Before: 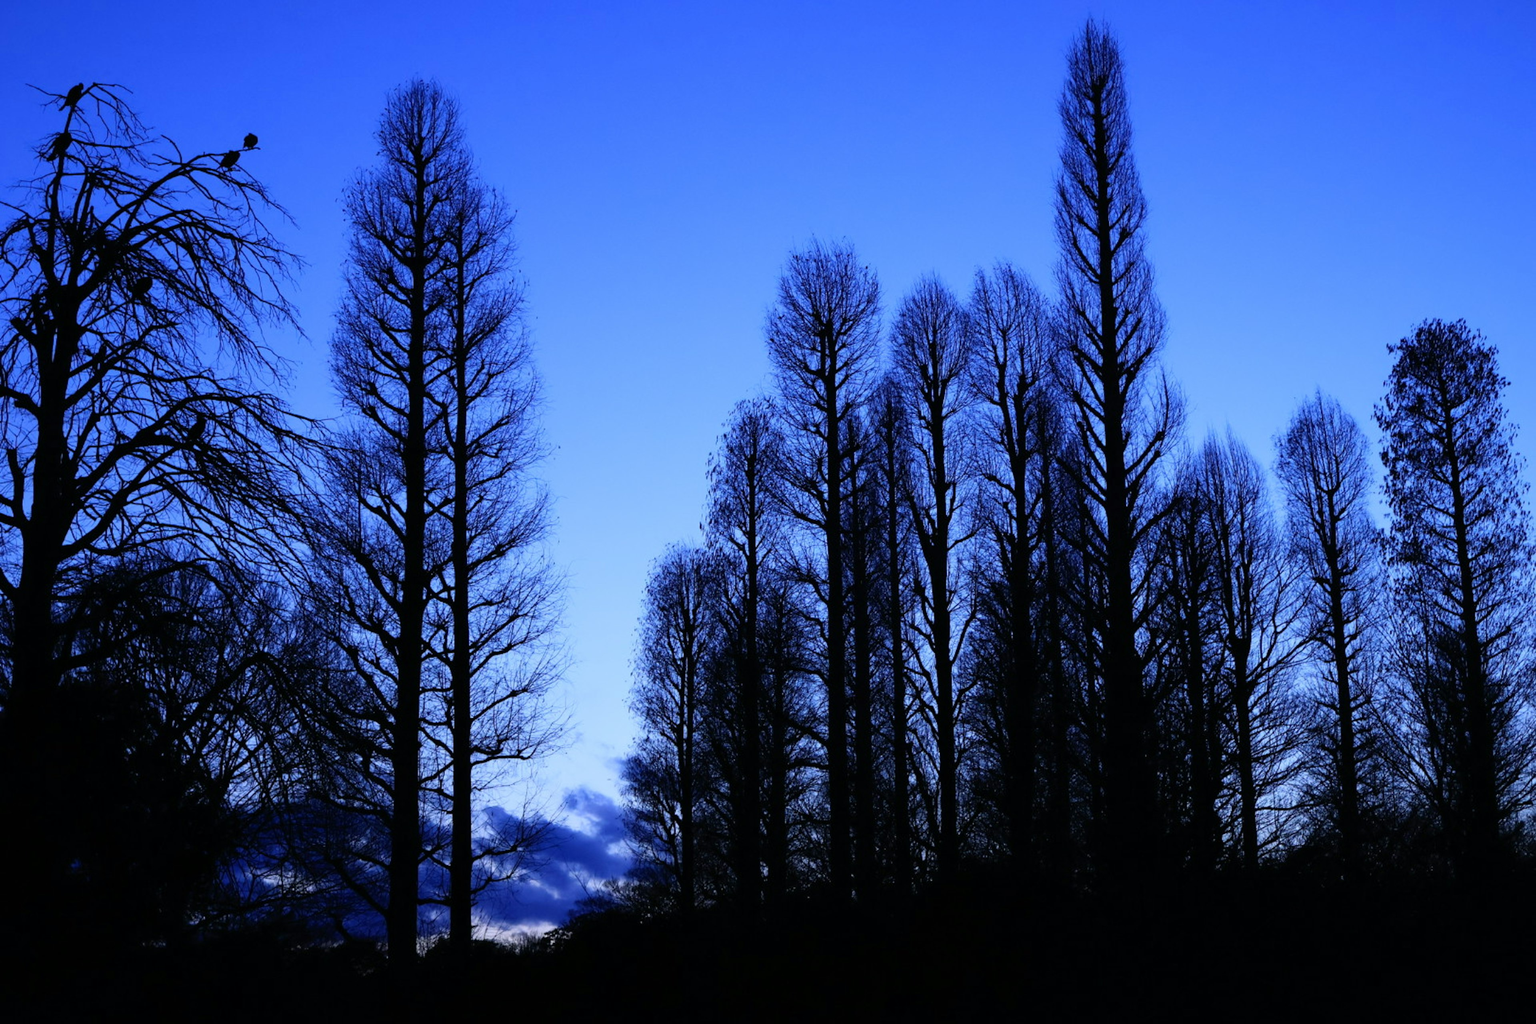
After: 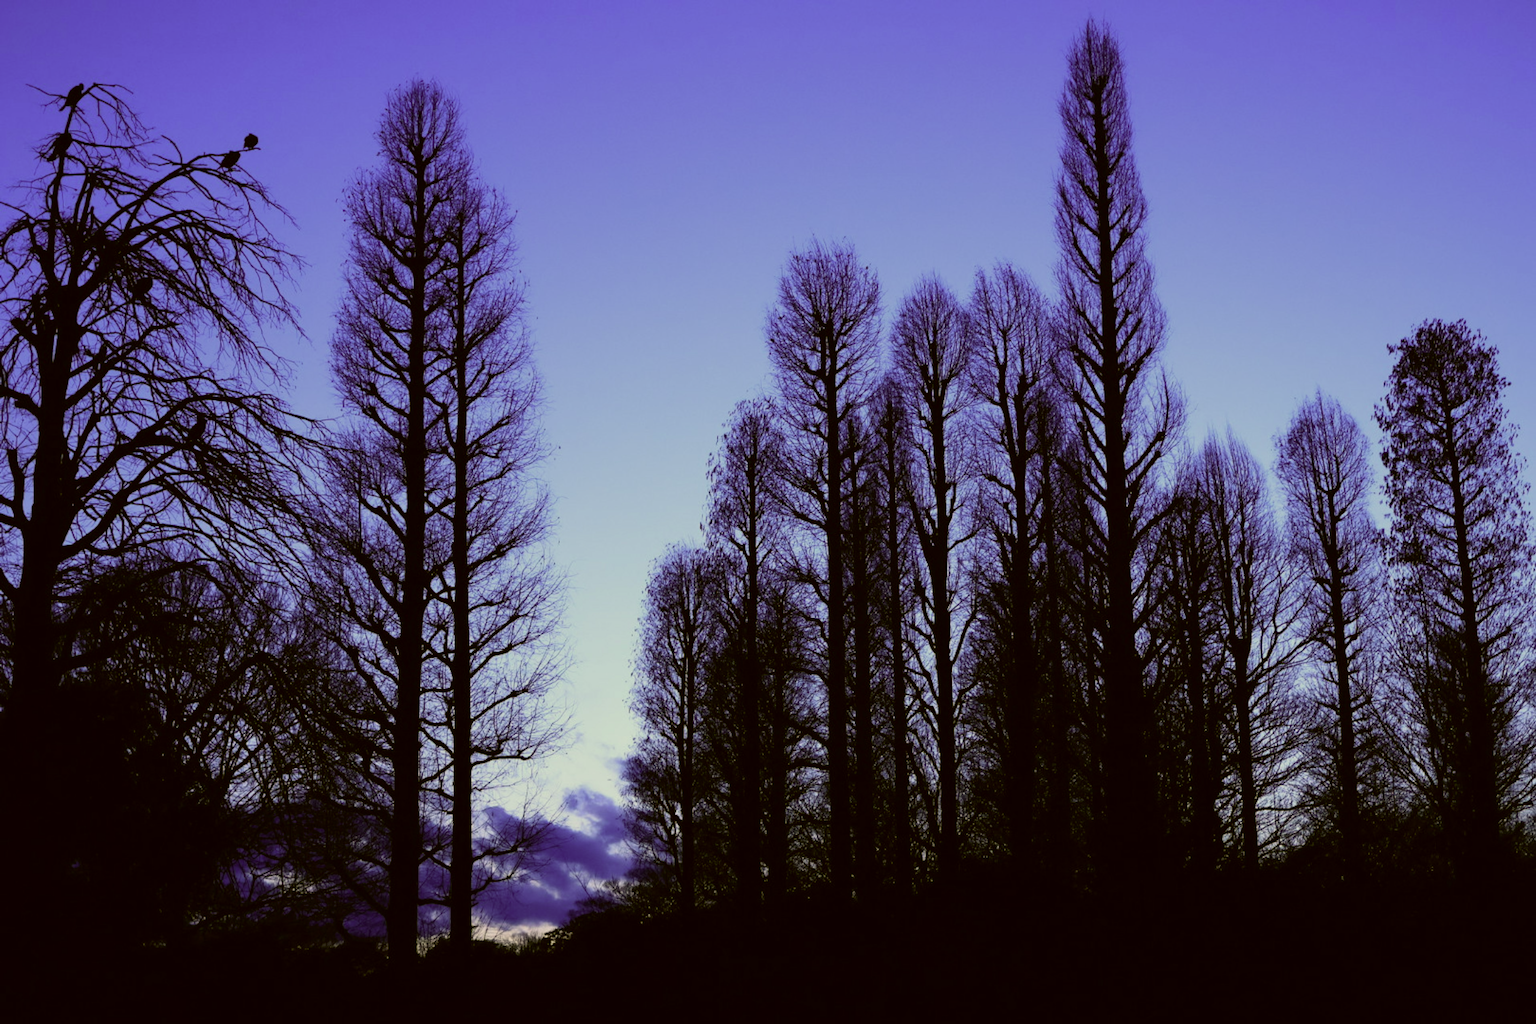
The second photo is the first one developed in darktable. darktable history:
color correction: highlights a* 0.147, highlights b* 29.19, shadows a* -0.256, shadows b* 21.28
